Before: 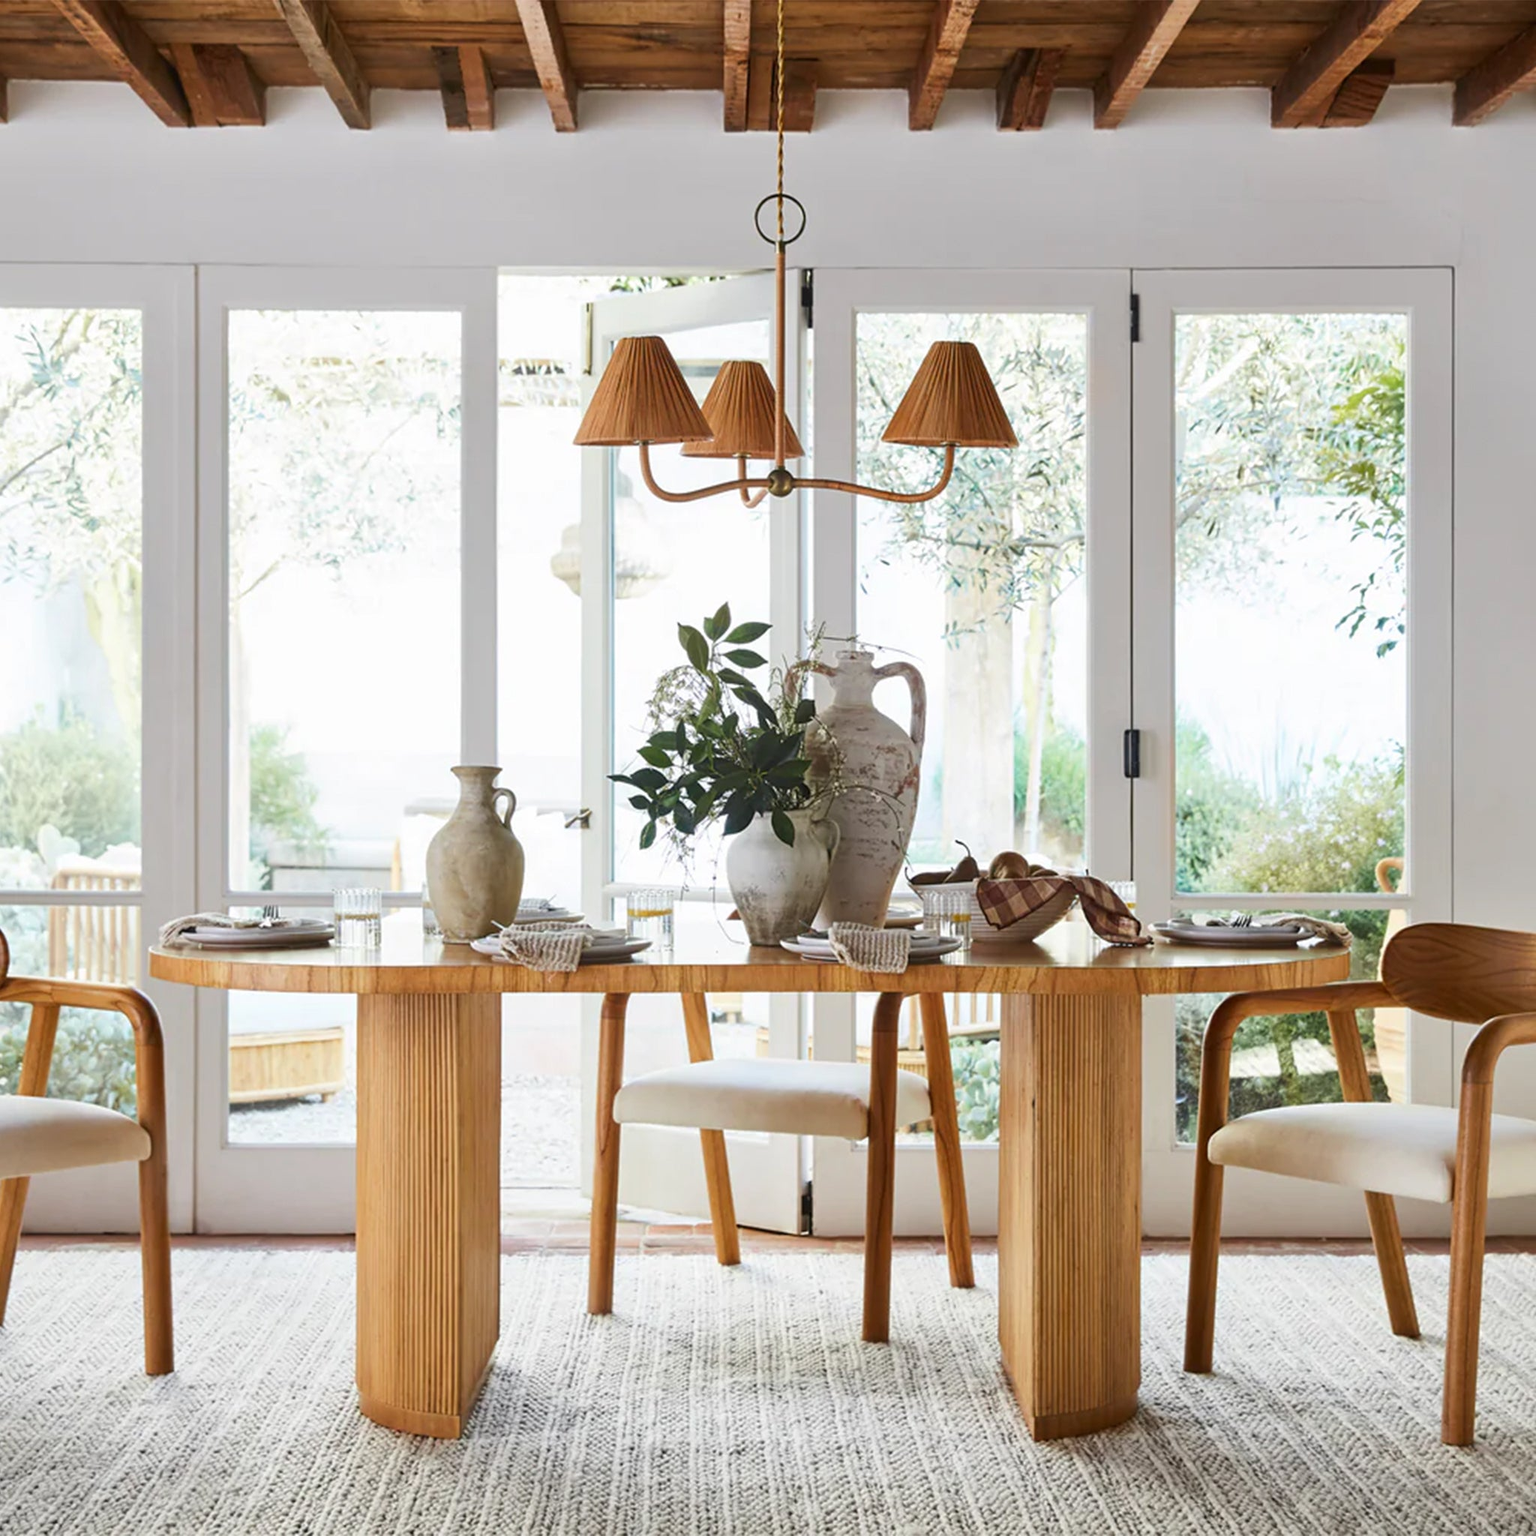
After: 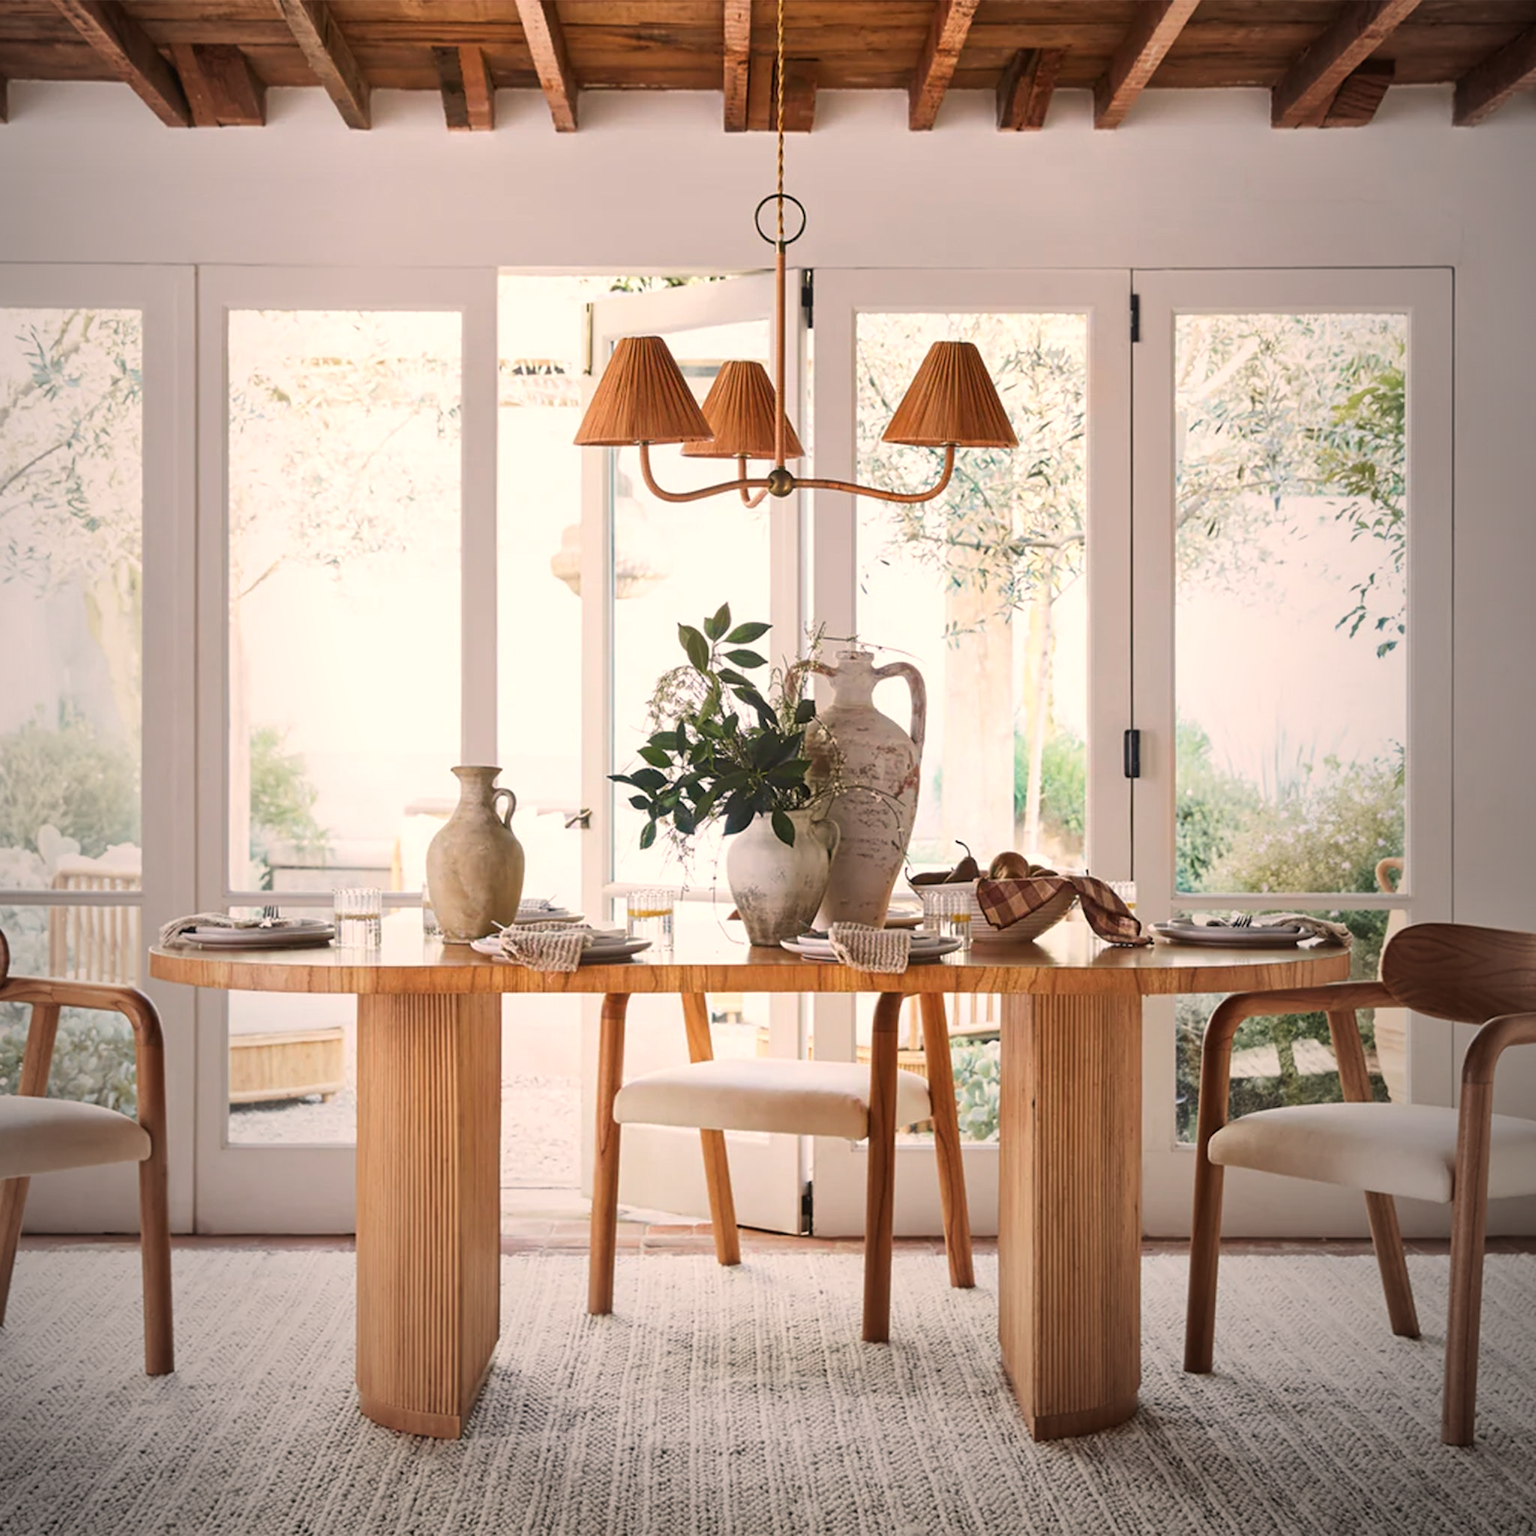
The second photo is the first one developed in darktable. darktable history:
vignetting: fall-off start 72.14%, fall-off radius 108.07%, brightness -0.713, saturation -0.488, center (-0.054, -0.359), width/height ratio 0.729
white balance: red 1.127, blue 0.943
exposure: compensate highlight preservation false
